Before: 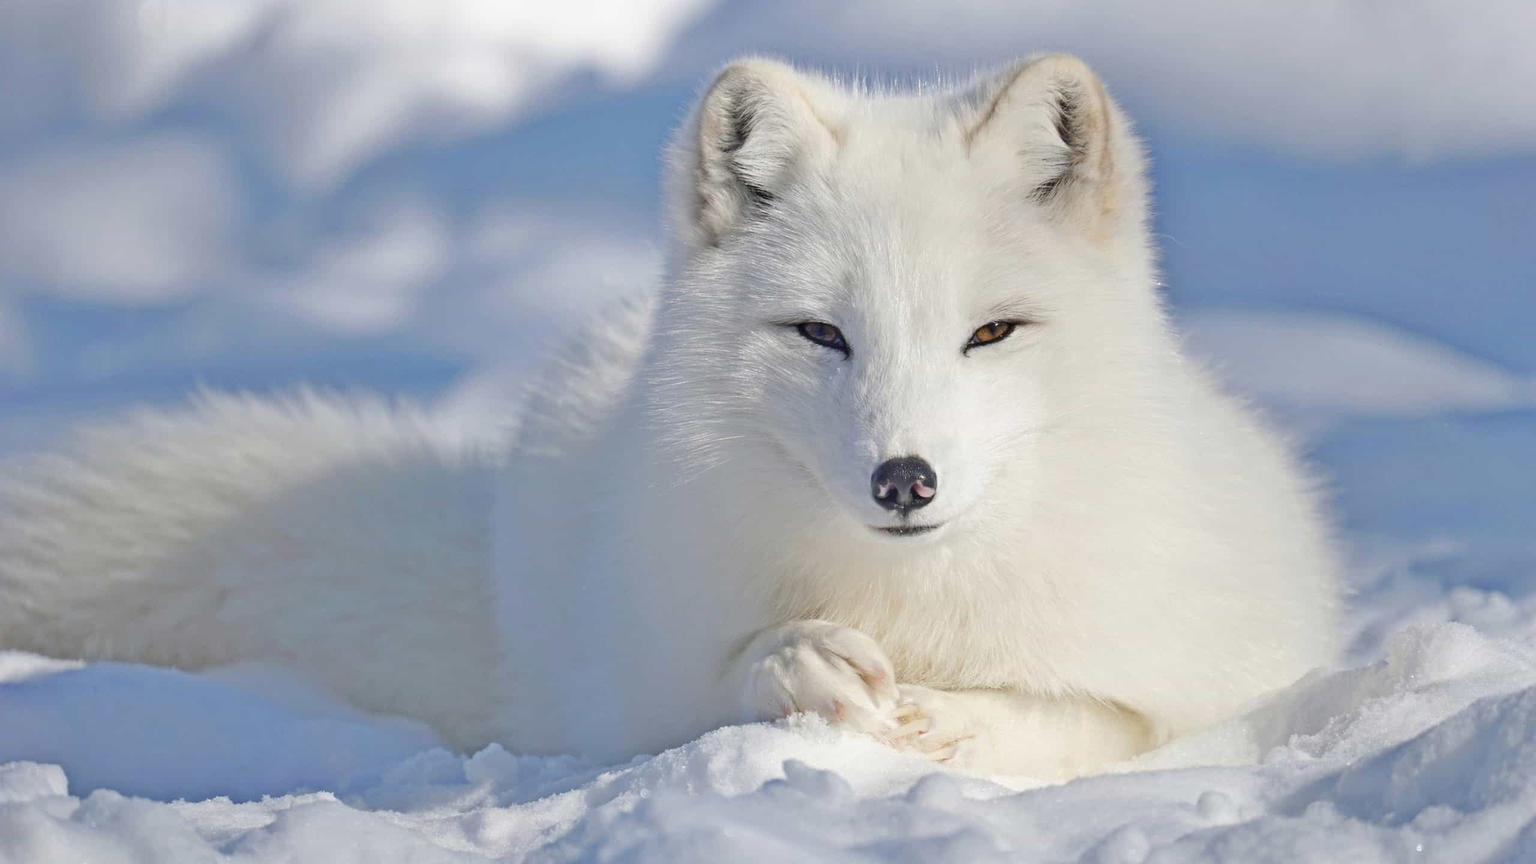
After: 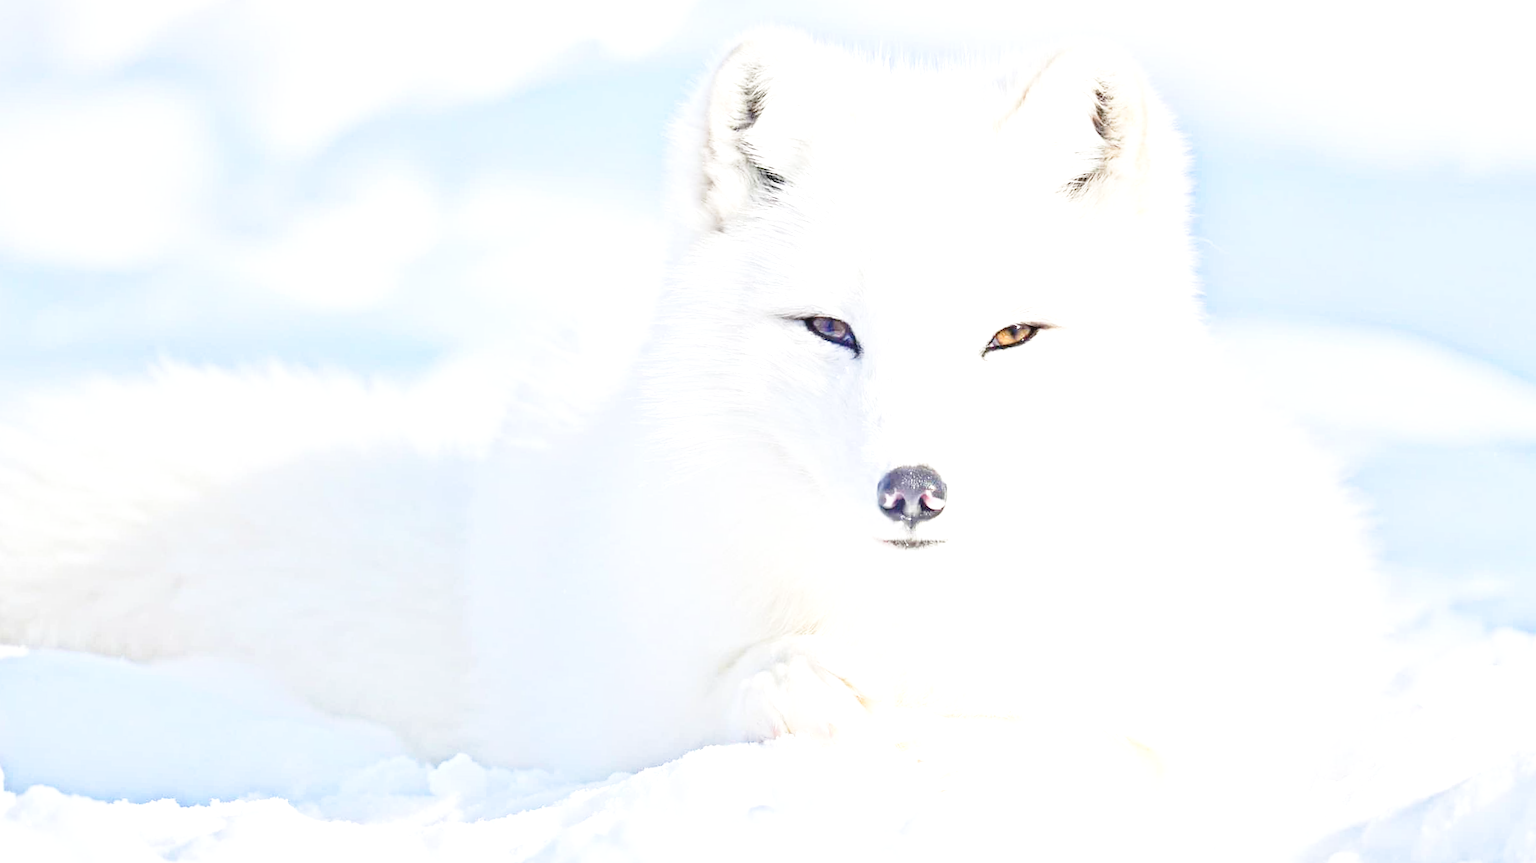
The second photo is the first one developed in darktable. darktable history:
crop and rotate: angle -2.34°
exposure: black level correction 0, exposure 1.46 EV, compensate highlight preservation false
base curve: curves: ch0 [(0, 0) (0.028, 0.03) (0.121, 0.232) (0.46, 0.748) (0.859, 0.968) (1, 1)], preserve colors none
